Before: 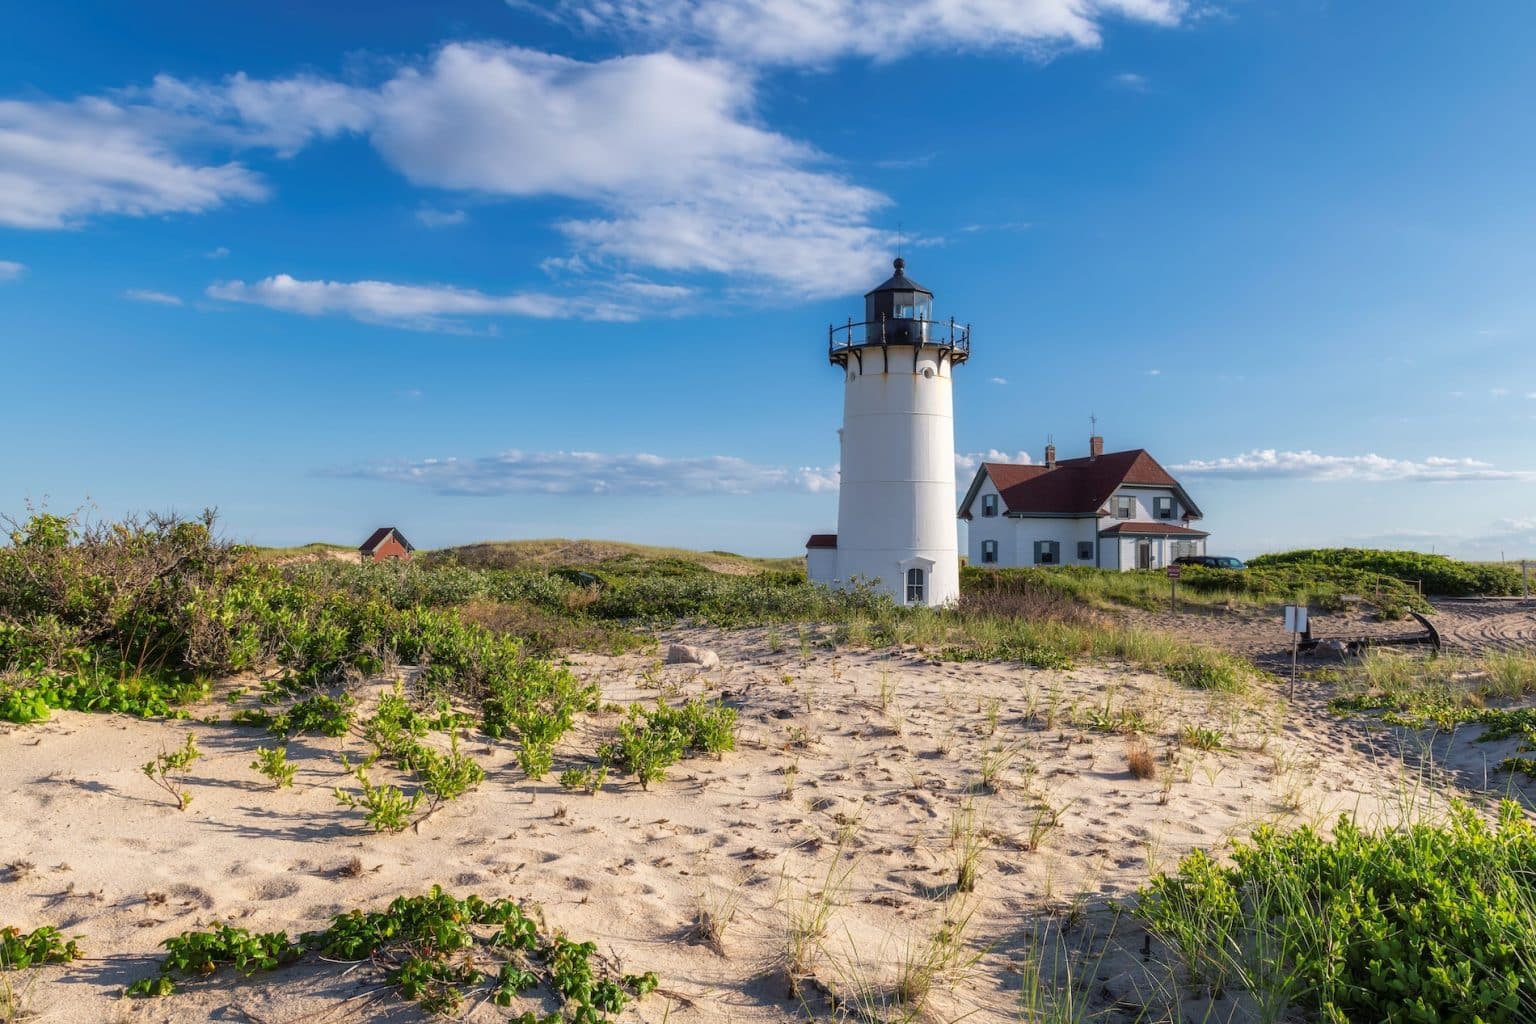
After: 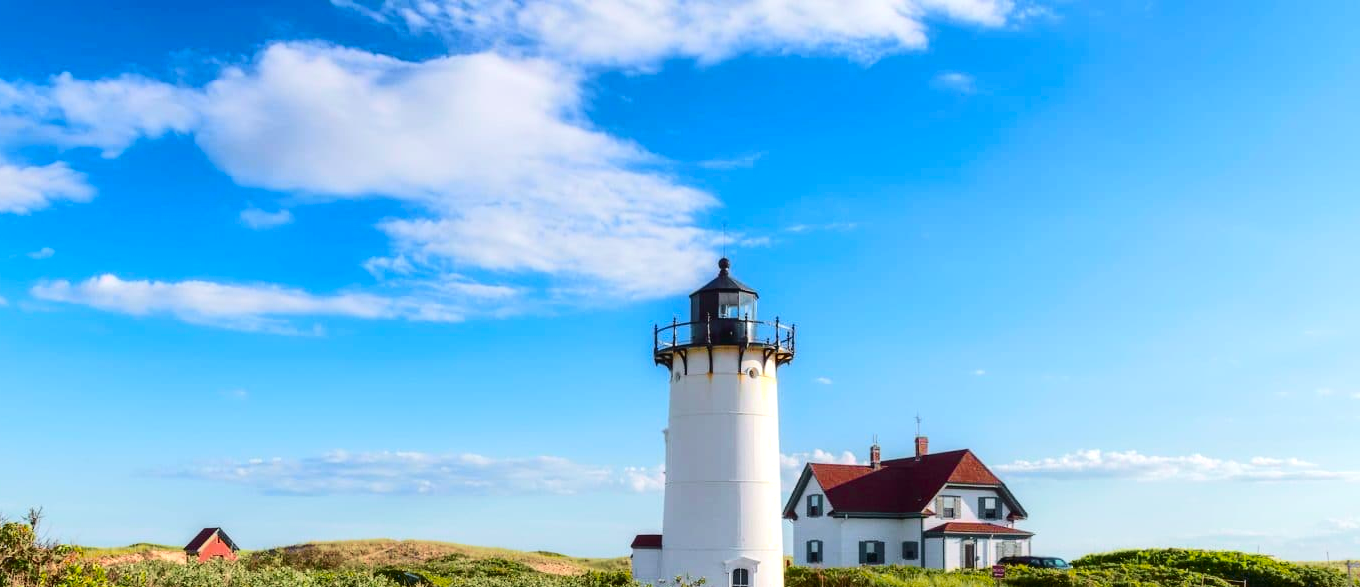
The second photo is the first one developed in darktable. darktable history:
exposure: exposure 0.745 EV, compensate highlight preservation false
contrast brightness saturation: contrast 0.13, brightness -0.054, saturation 0.153
velvia: strength 10.36%
crop and rotate: left 11.4%, bottom 42.588%
tone curve: curves: ch0 [(0, 0.018) (0.036, 0.038) (0.15, 0.131) (0.27, 0.247) (0.528, 0.554) (0.761, 0.761) (1, 0.919)]; ch1 [(0, 0) (0.179, 0.173) (0.322, 0.32) (0.429, 0.431) (0.502, 0.5) (0.519, 0.522) (0.562, 0.588) (0.625, 0.67) (0.711, 0.745) (1, 1)]; ch2 [(0, 0) (0.29, 0.295) (0.404, 0.436) (0.497, 0.499) (0.521, 0.523) (0.561, 0.605) (0.657, 0.655) (0.712, 0.764) (1, 1)], color space Lab, independent channels, preserve colors none
